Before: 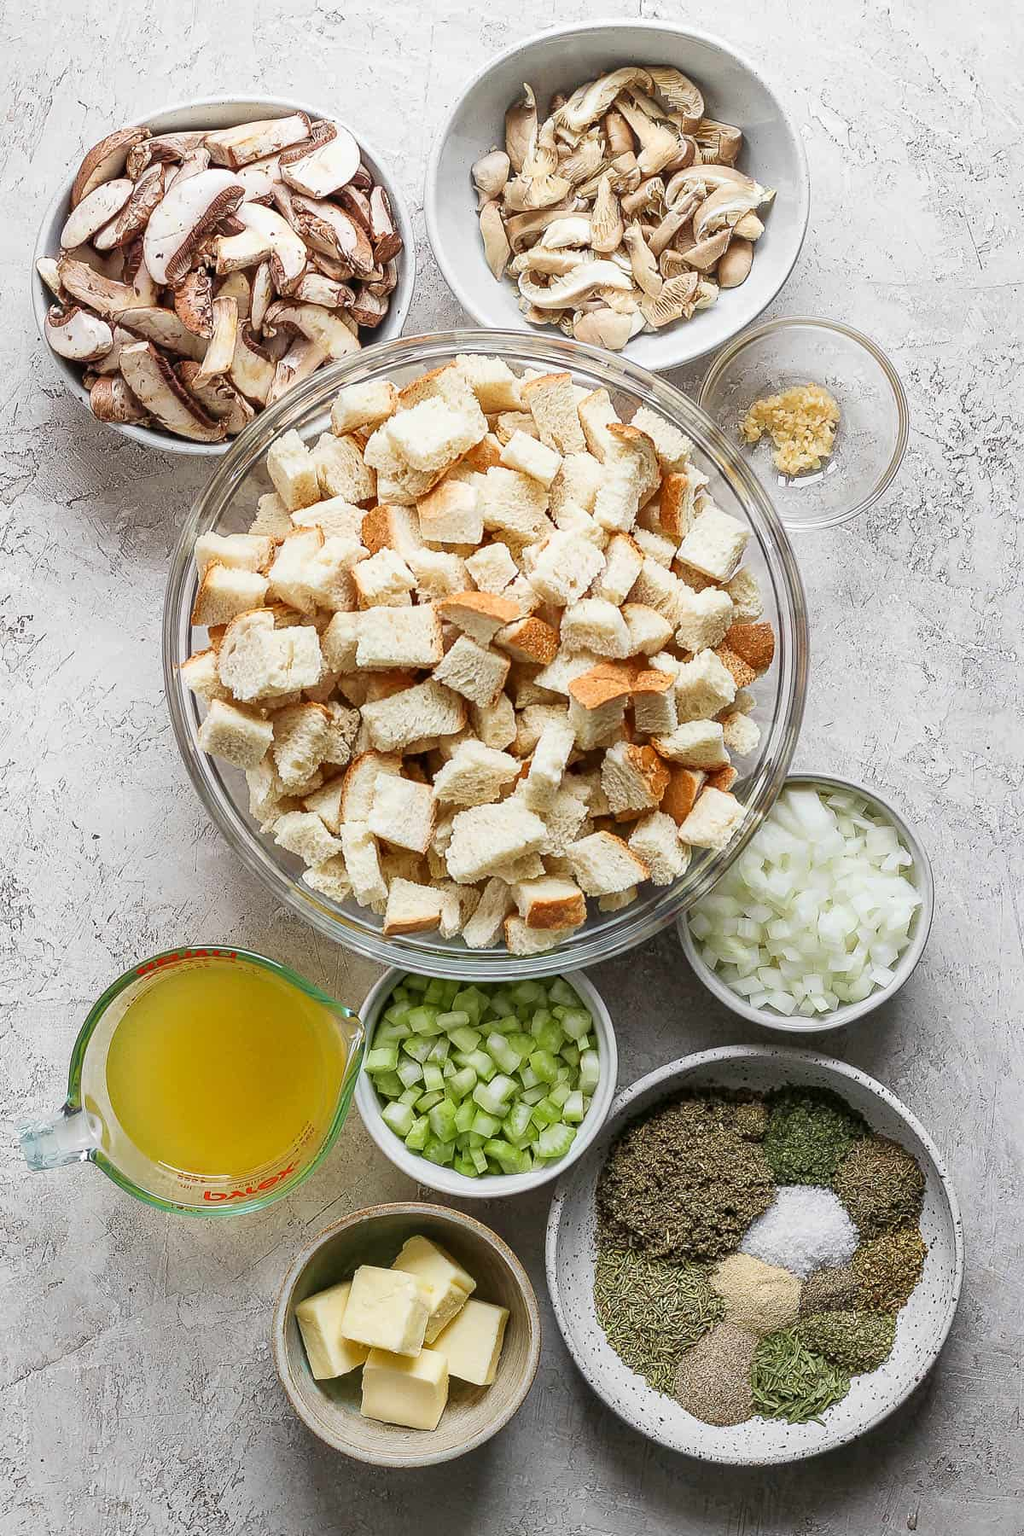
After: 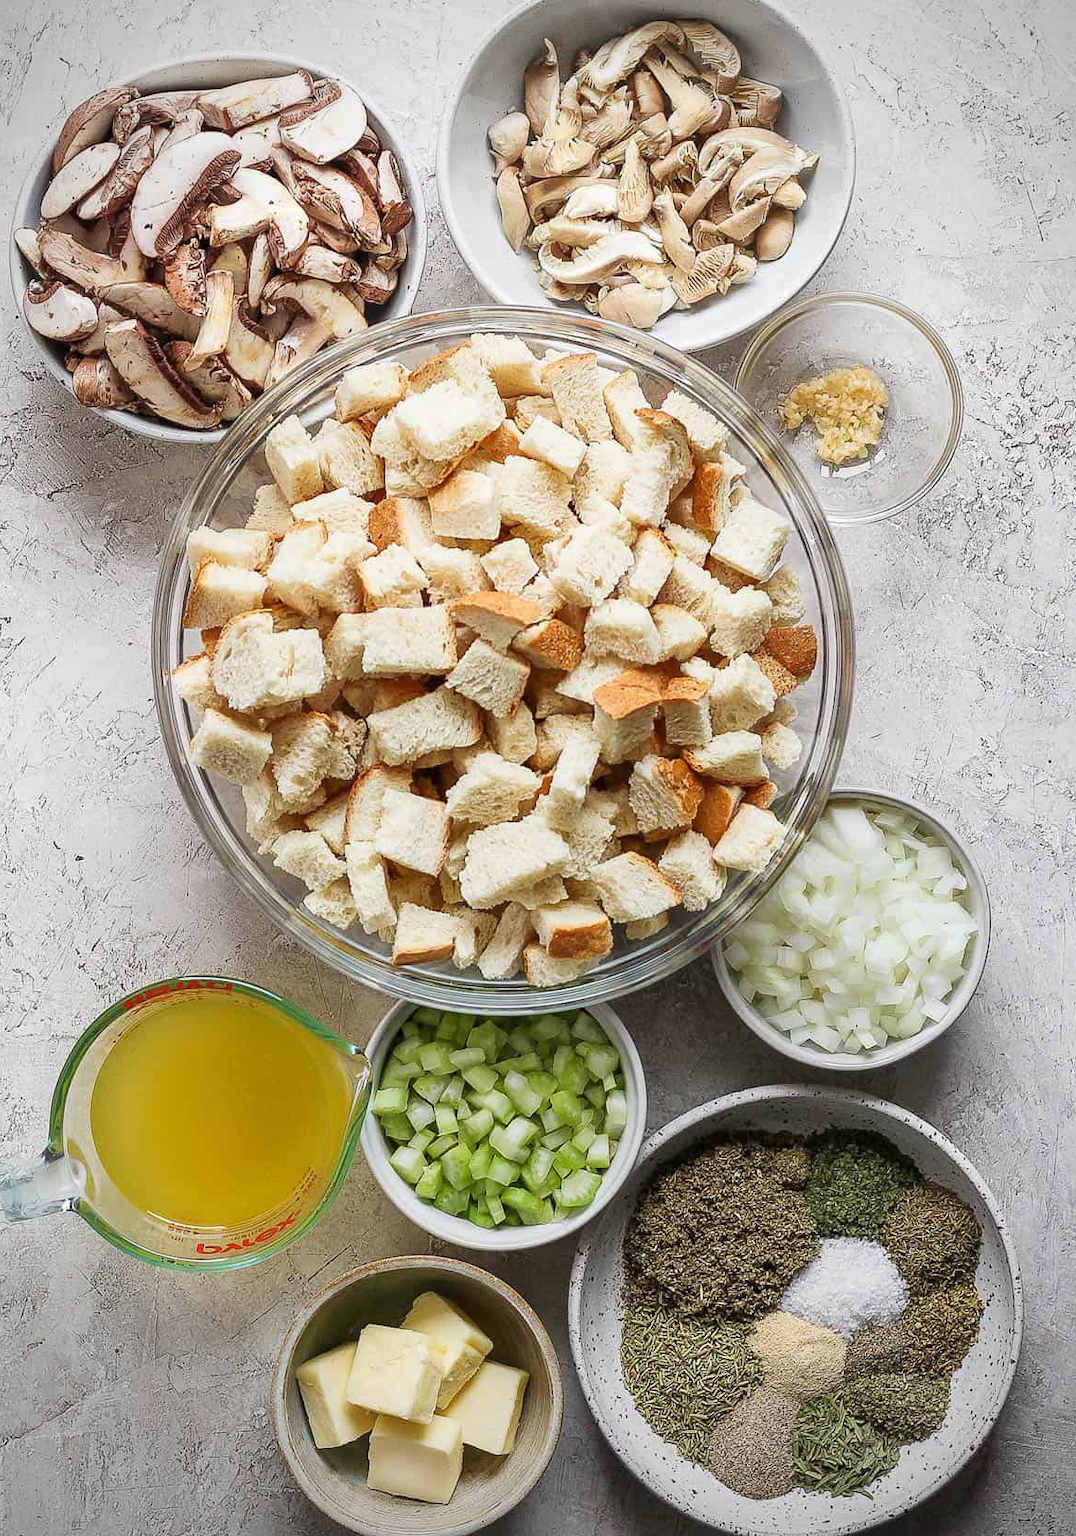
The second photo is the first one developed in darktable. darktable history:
vignetting: on, module defaults
crop: left 2.321%, top 3.153%, right 0.993%, bottom 4.856%
